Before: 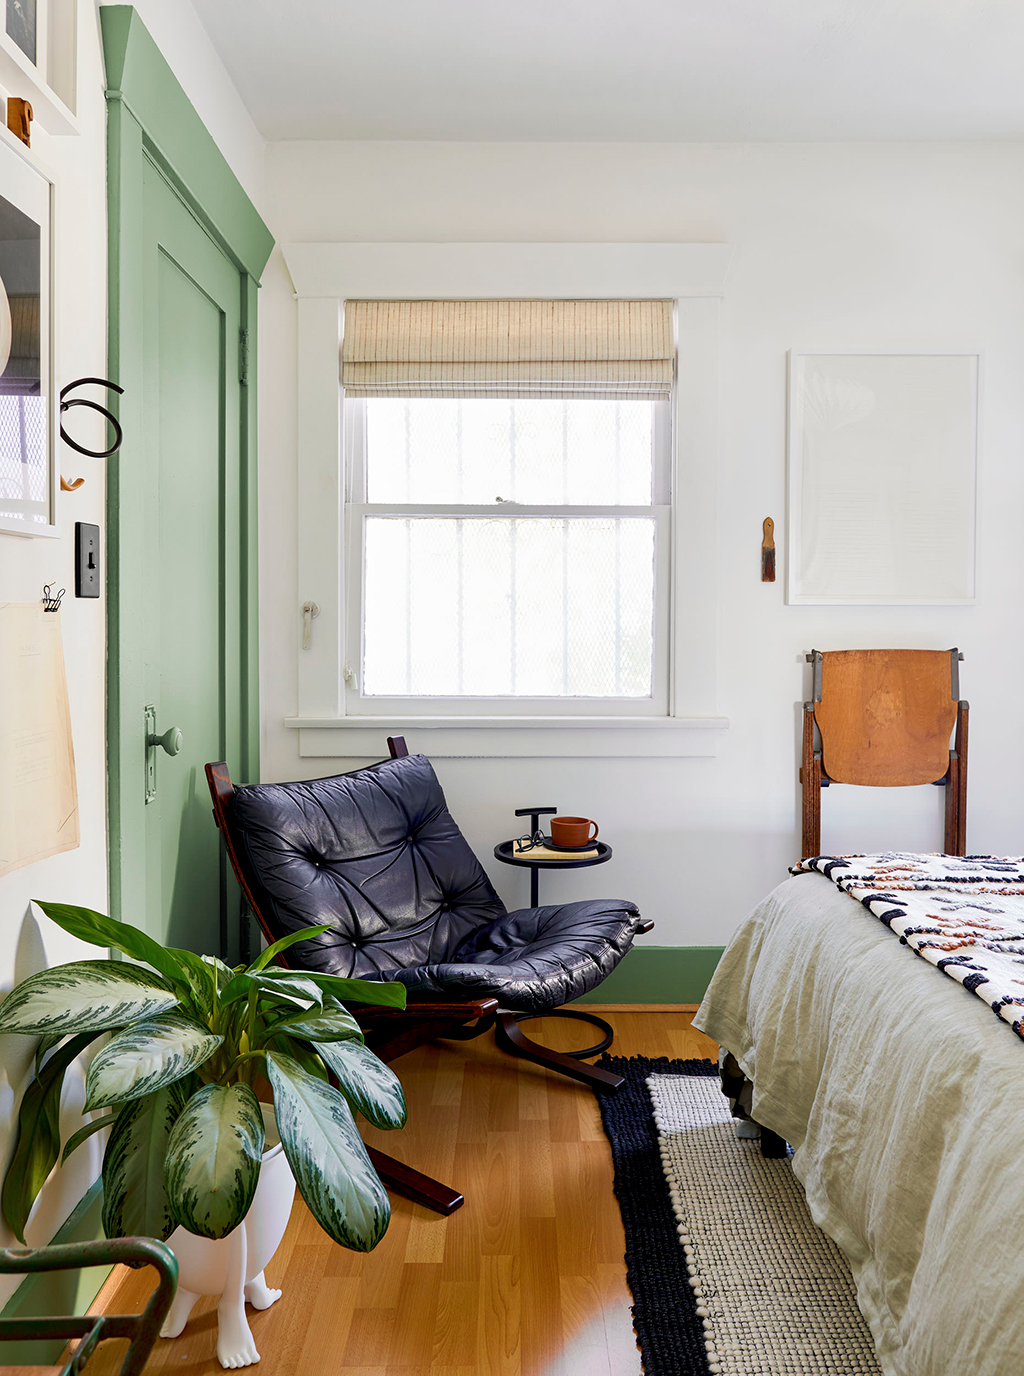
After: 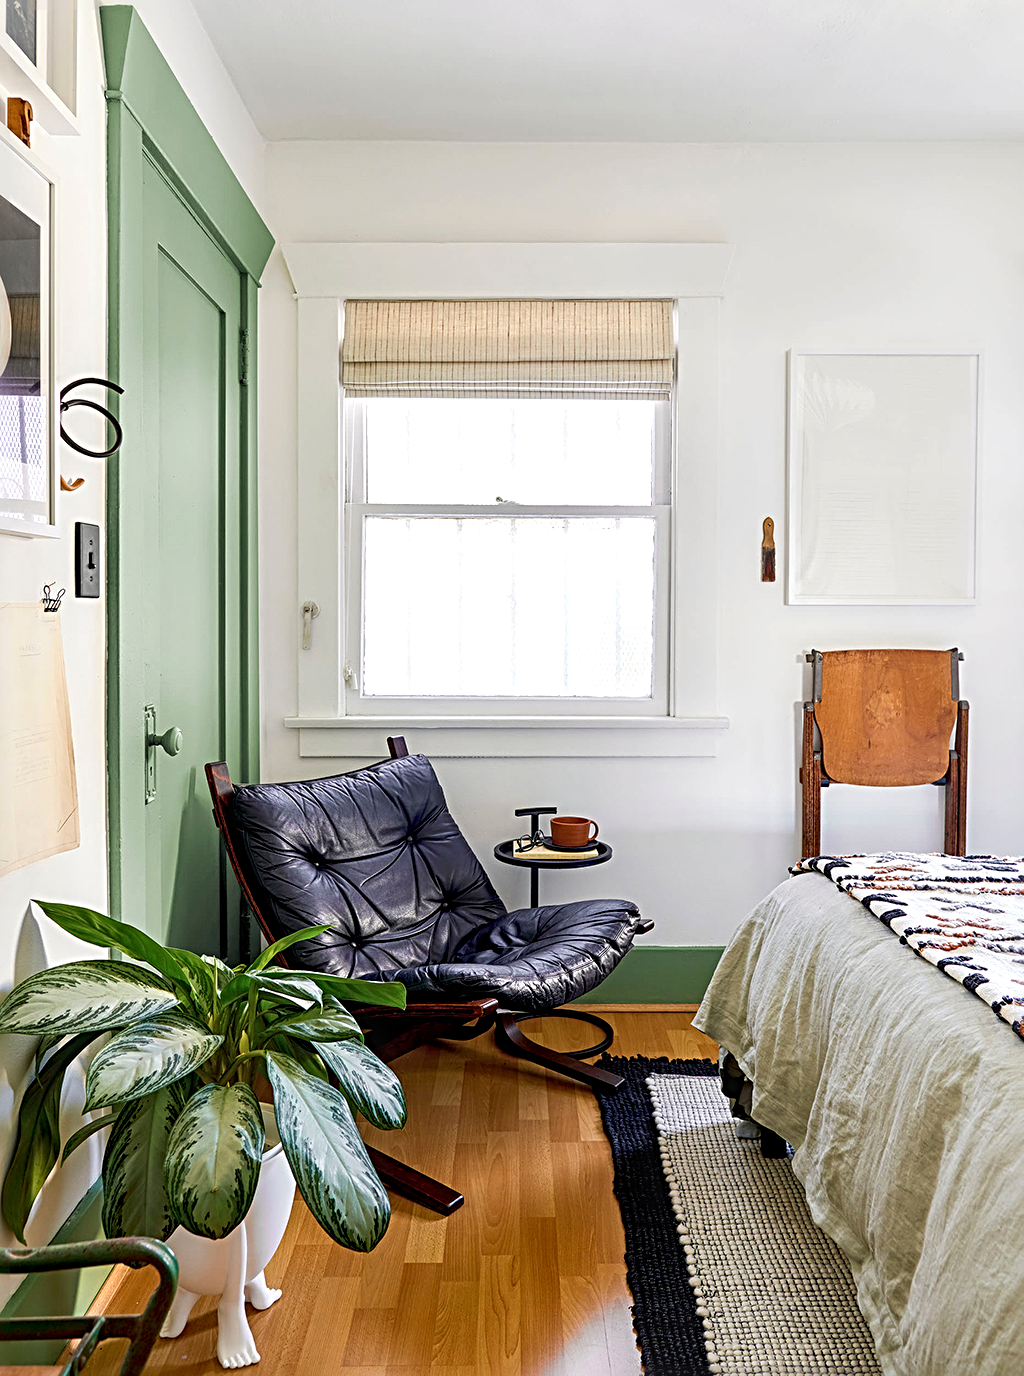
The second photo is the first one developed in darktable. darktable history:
local contrast: on, module defaults
sharpen: radius 4
exposure: exposure 0.191 EV, compensate highlight preservation false
